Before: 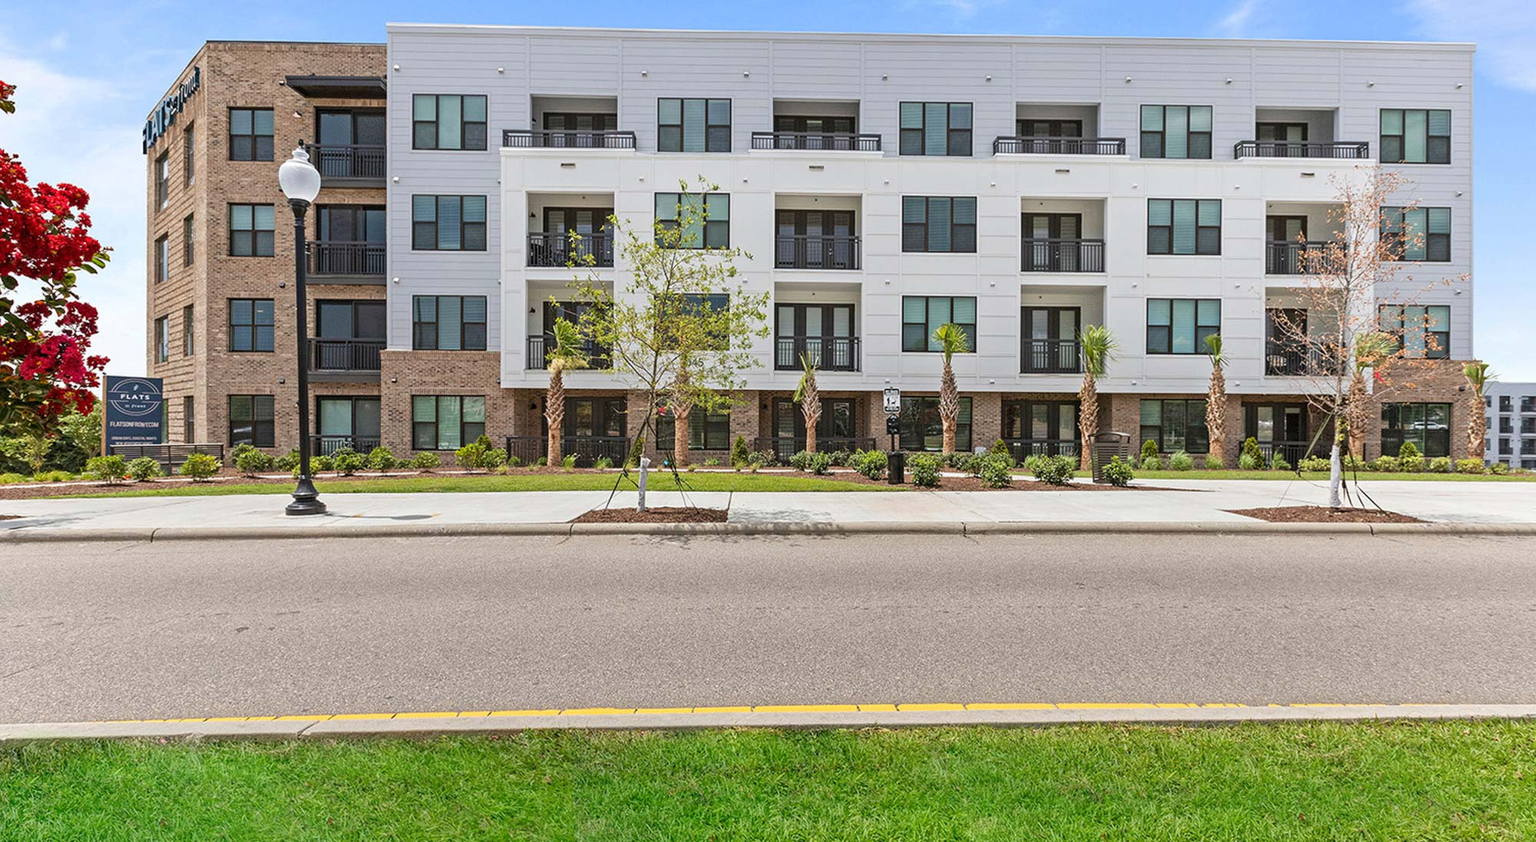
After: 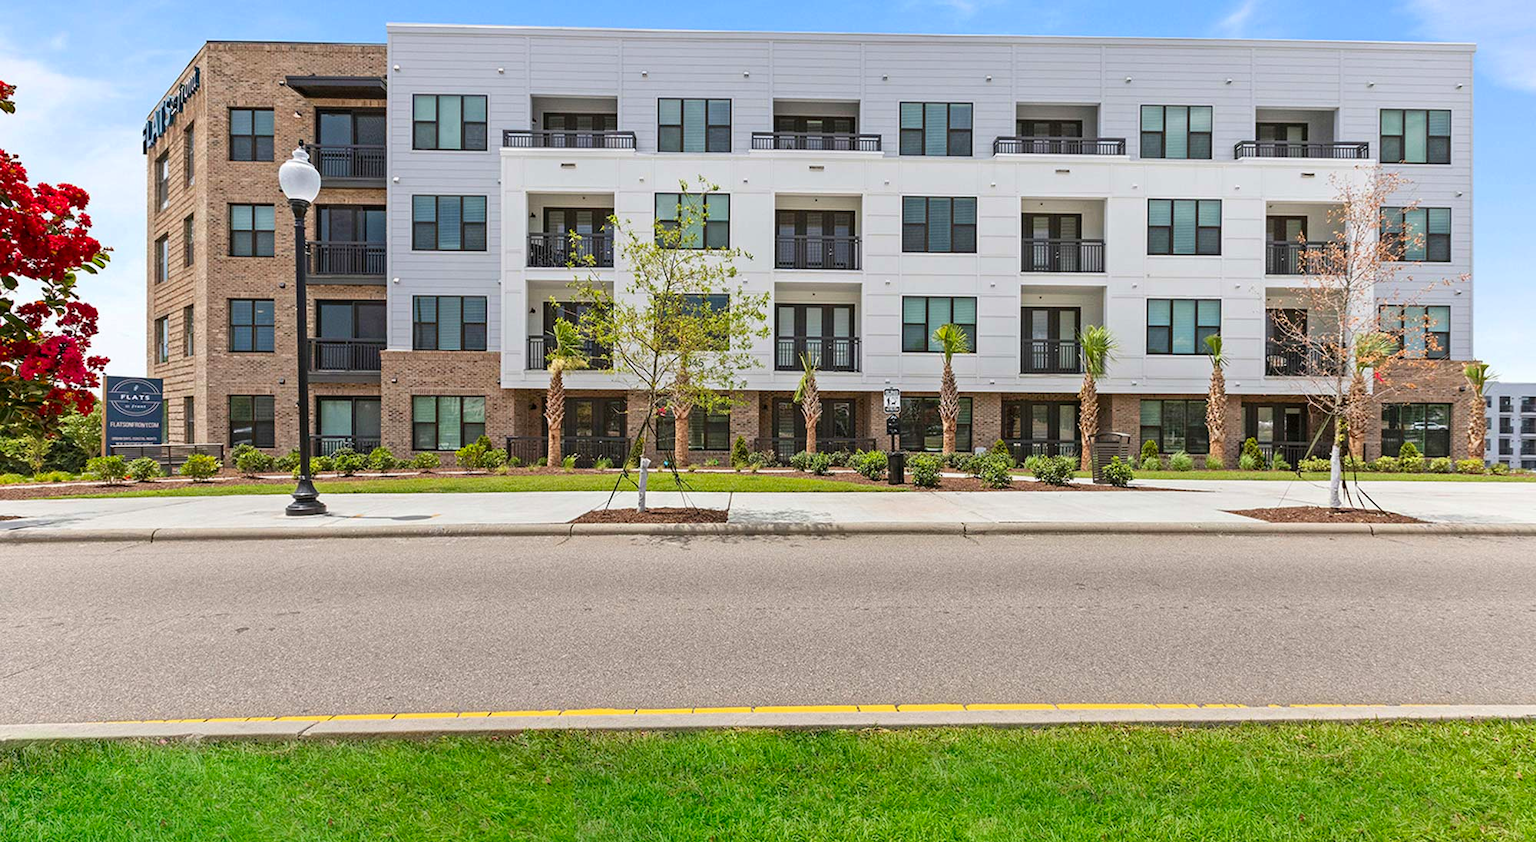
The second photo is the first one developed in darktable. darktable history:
contrast brightness saturation: contrast 0.038, saturation 0.152
